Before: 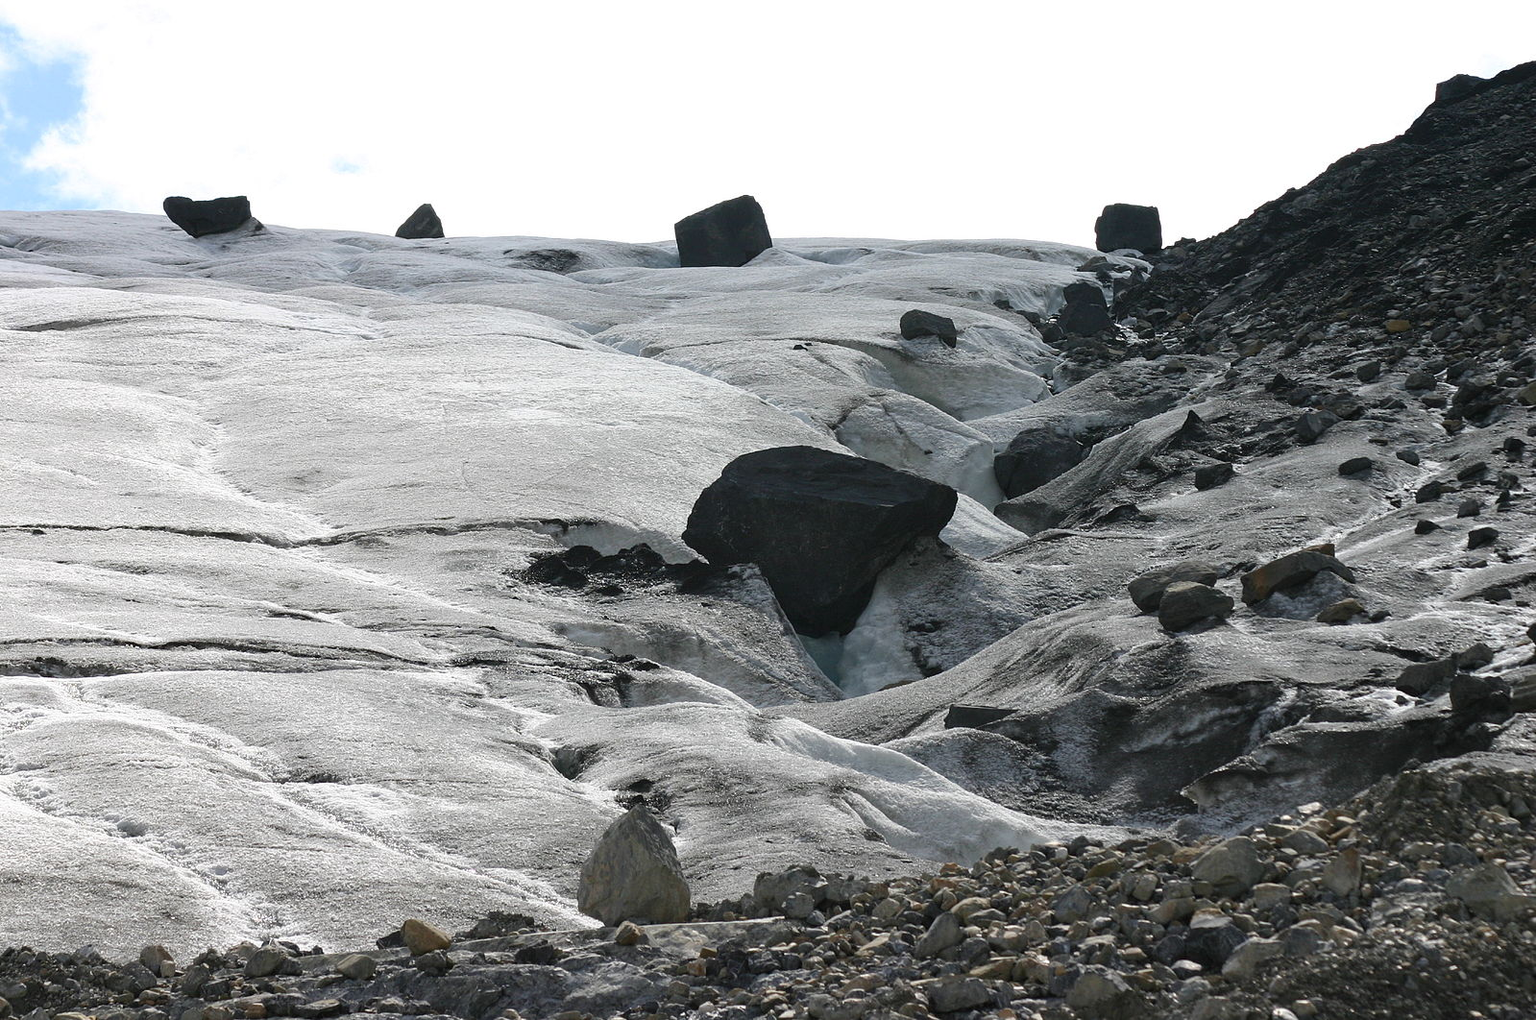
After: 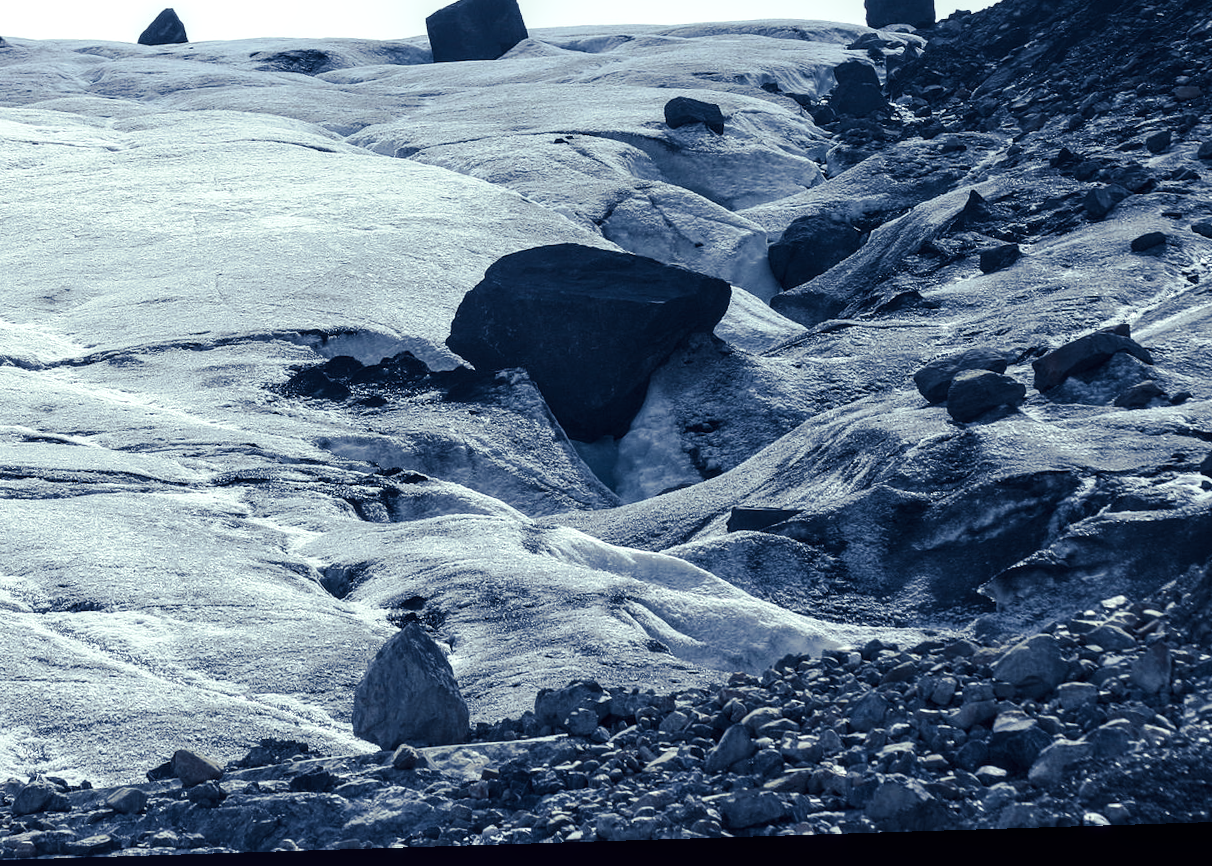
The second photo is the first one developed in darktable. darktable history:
rotate and perspective: rotation -2.22°, lens shift (horizontal) -0.022, automatic cropping off
crop: left 16.871%, top 22.857%, right 9.116%
color correction: highlights a* -20.17, highlights b* 20.27, shadows a* 20.03, shadows b* -20.46, saturation 0.43
contrast brightness saturation: contrast 0.18, saturation 0.3
white balance: red 0.948, green 1.02, blue 1.176
split-toning: shadows › hue 226.8°, shadows › saturation 0.84
local contrast: on, module defaults
color balance rgb: perceptual saturation grading › global saturation 20%, global vibrance 20%
